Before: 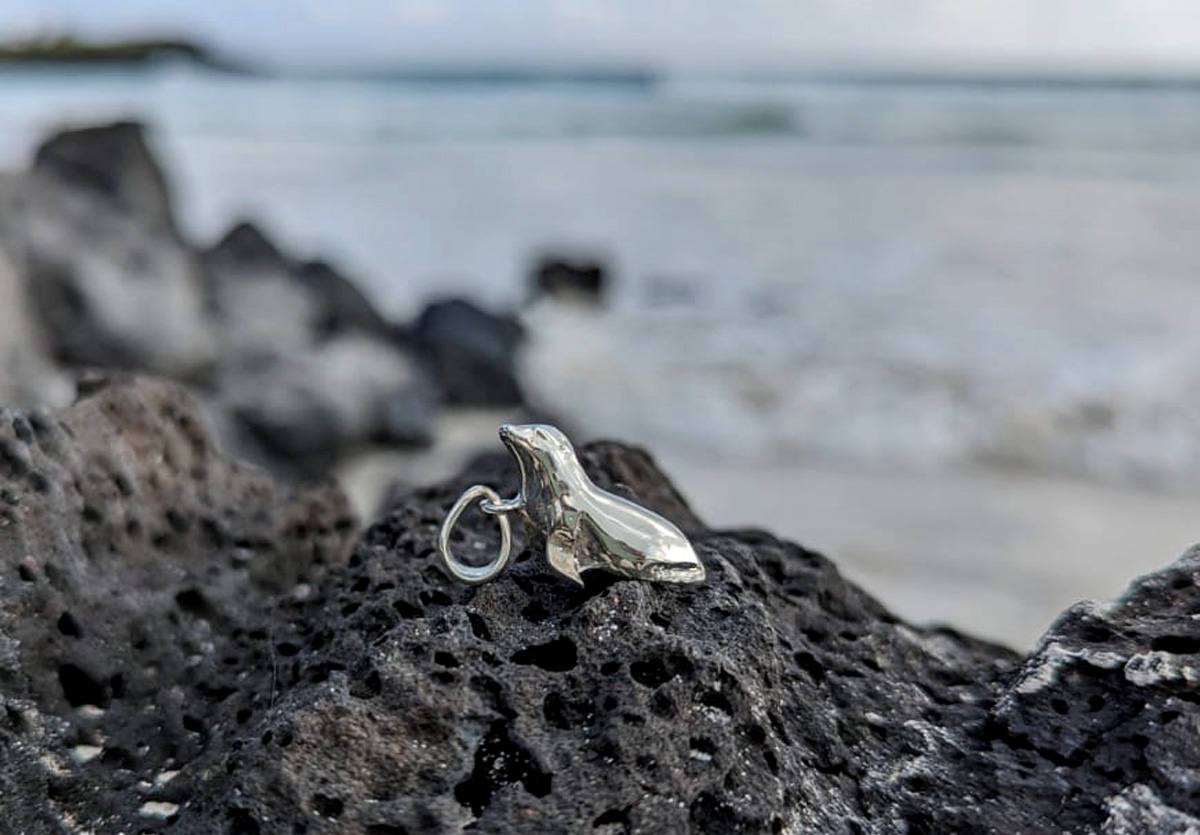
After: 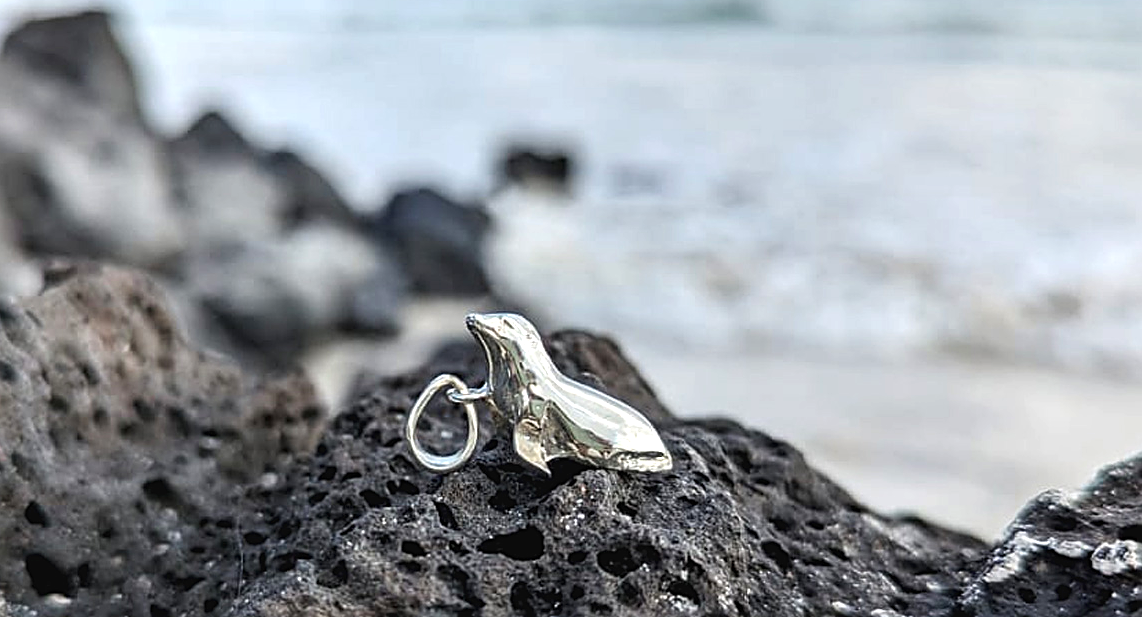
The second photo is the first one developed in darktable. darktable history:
sharpen: on, module defaults
crop and rotate: left 2.783%, top 13.329%, right 1.974%, bottom 12.684%
exposure: black level correction -0.002, exposure 0.709 EV, compensate highlight preservation false
